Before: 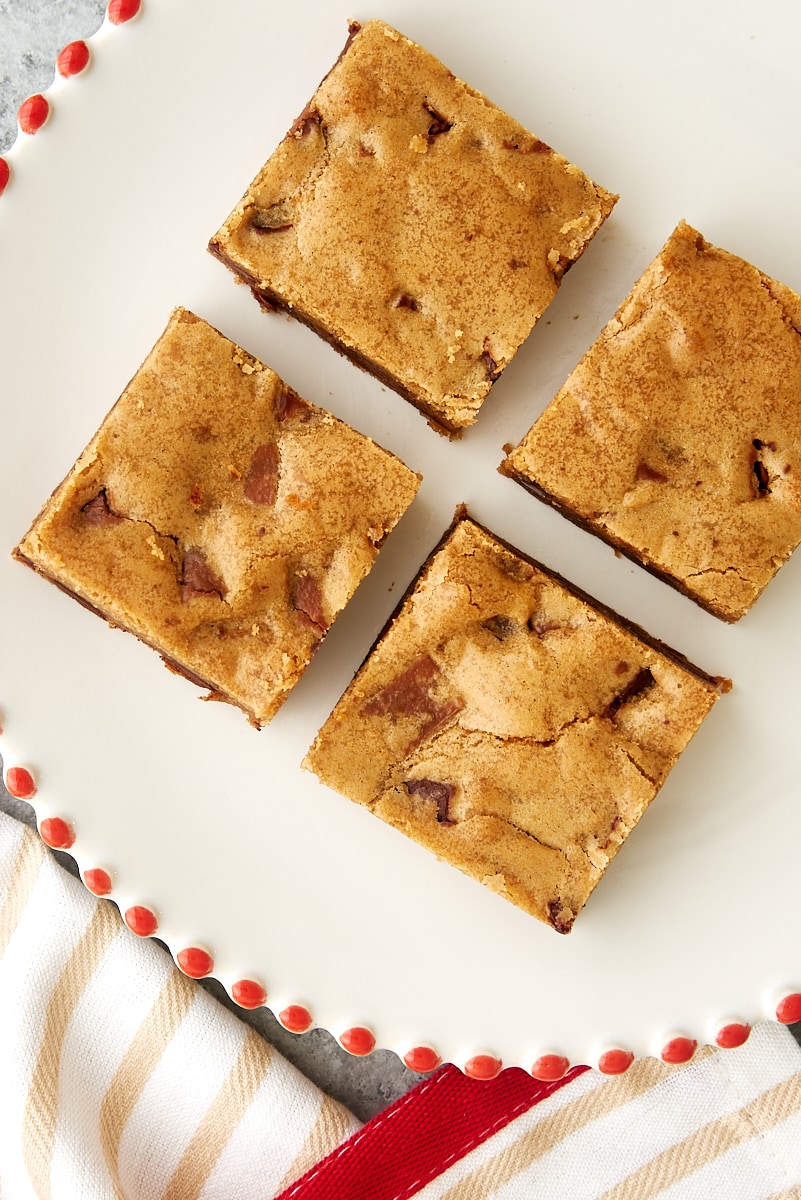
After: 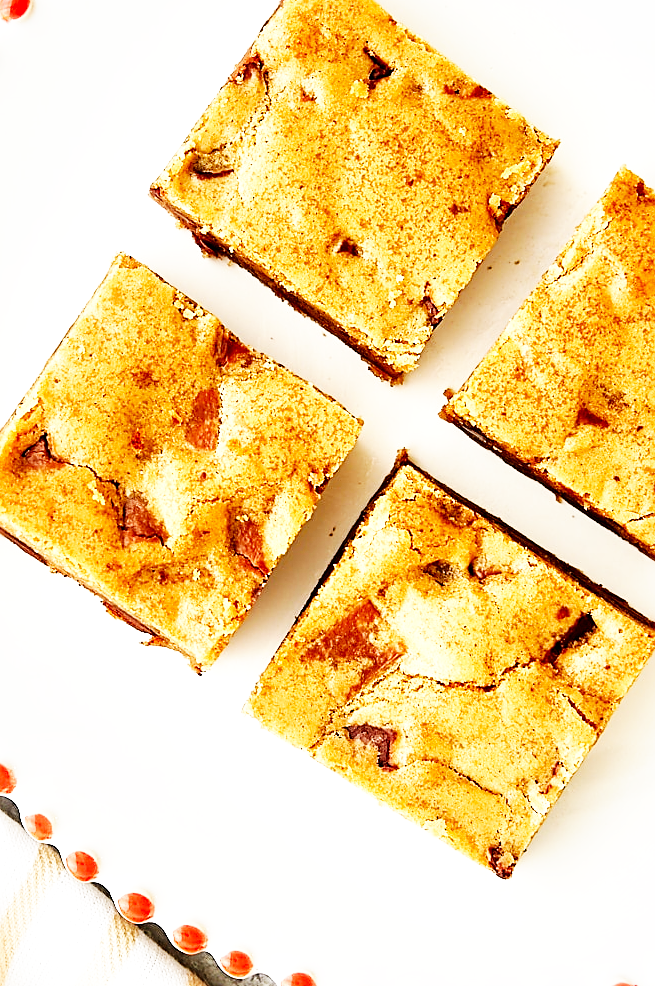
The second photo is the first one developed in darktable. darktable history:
crop and rotate: left 7.579%, top 4.591%, right 10.571%, bottom 13.164%
base curve: curves: ch0 [(0, 0) (0.007, 0.004) (0.027, 0.03) (0.046, 0.07) (0.207, 0.54) (0.442, 0.872) (0.673, 0.972) (1, 1)], preserve colors none
local contrast: mode bilateral grid, contrast 19, coarseness 51, detail 119%, midtone range 0.2
sharpen: on, module defaults
exposure: black level correction 0.005, exposure 0.005 EV, compensate exposure bias true, compensate highlight preservation false
